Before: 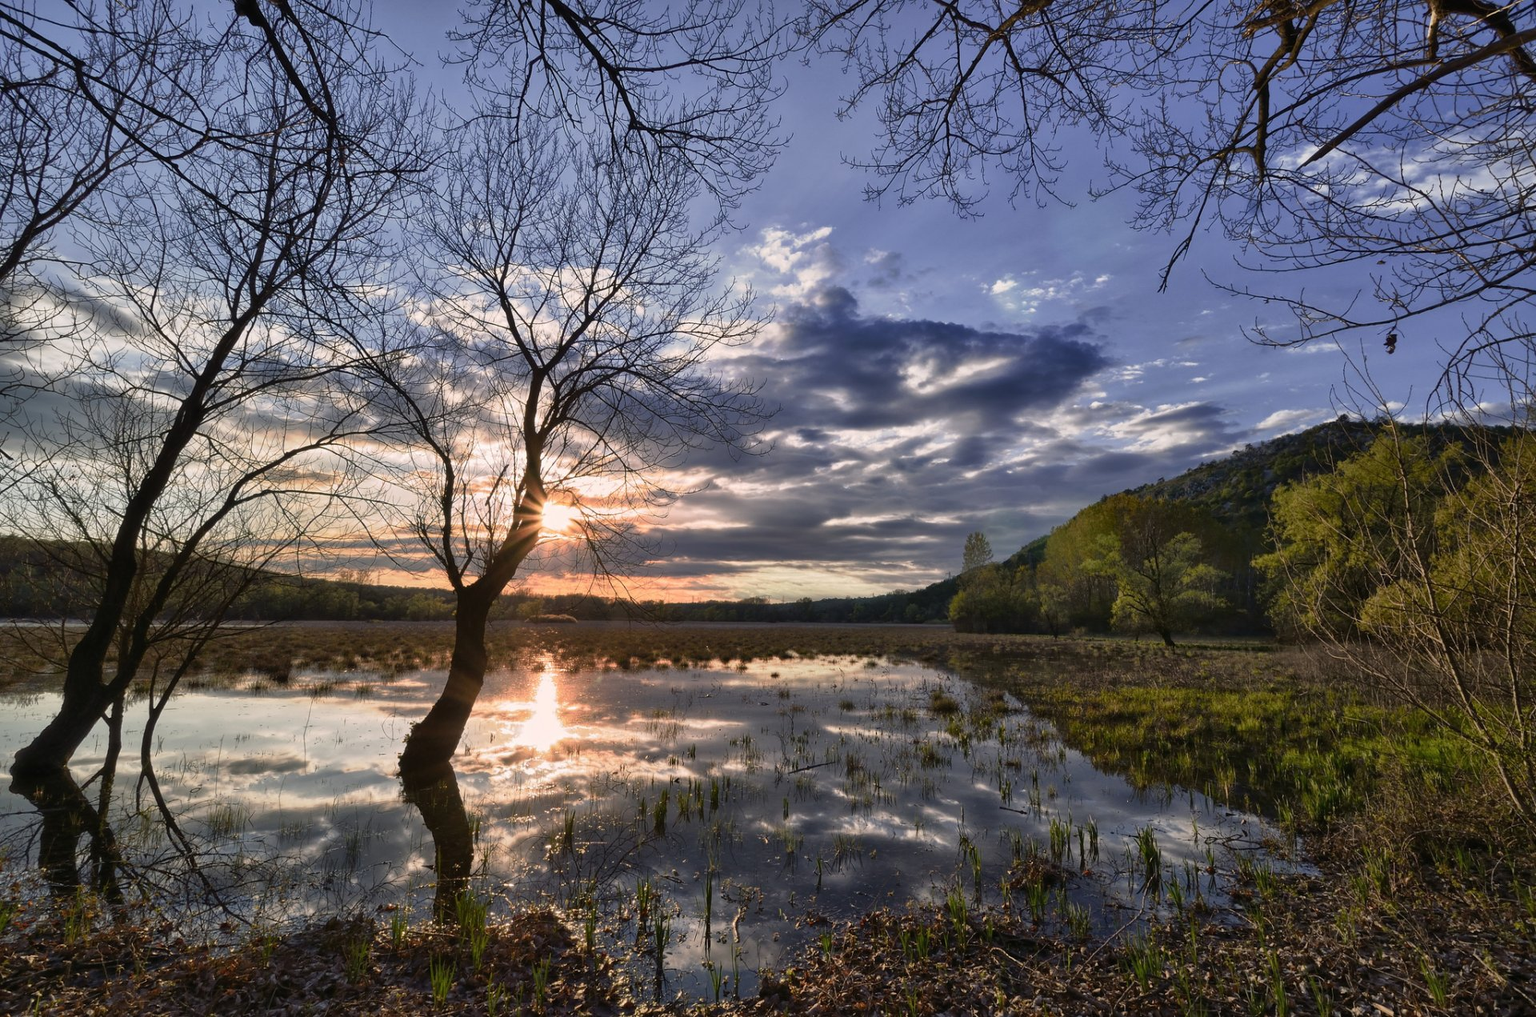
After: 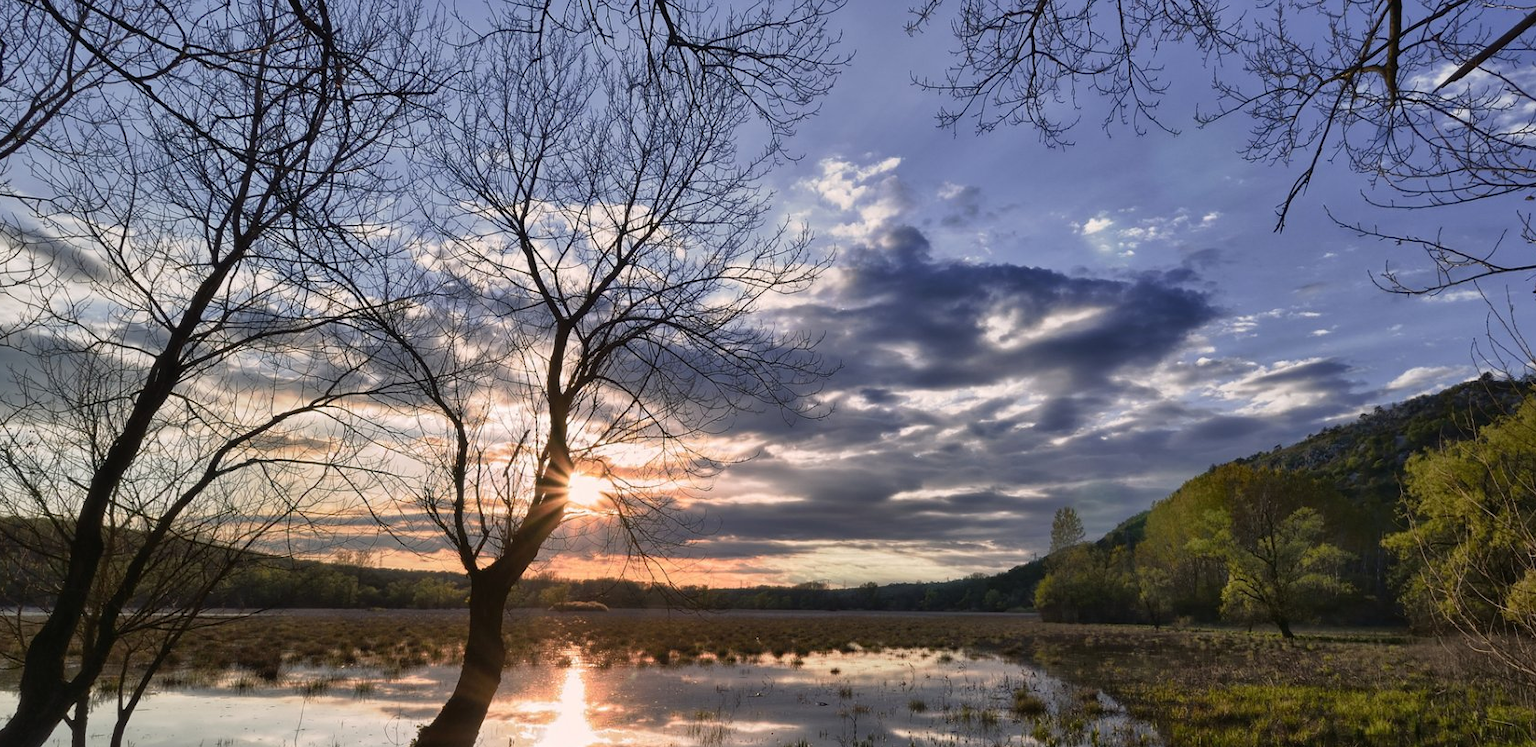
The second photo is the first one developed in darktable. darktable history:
crop: left 3.066%, top 8.877%, right 9.662%, bottom 26.975%
